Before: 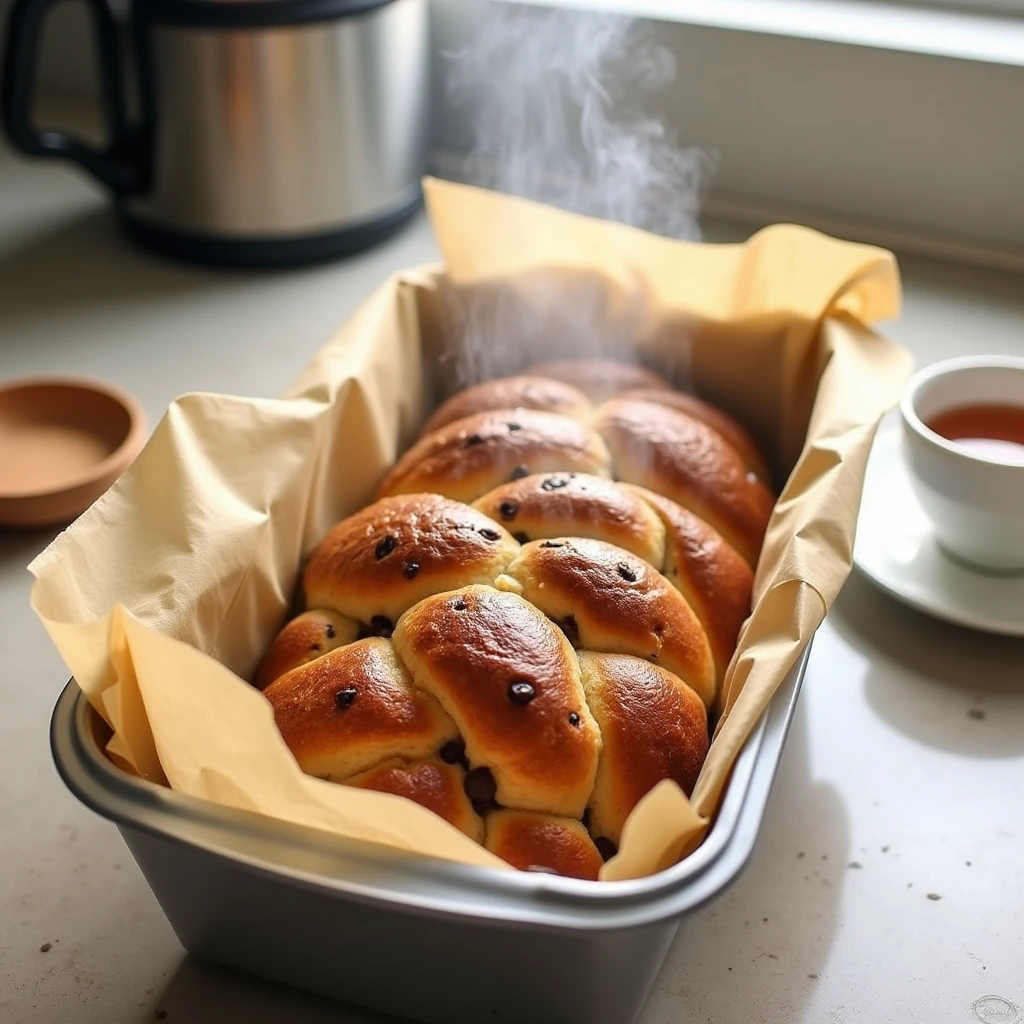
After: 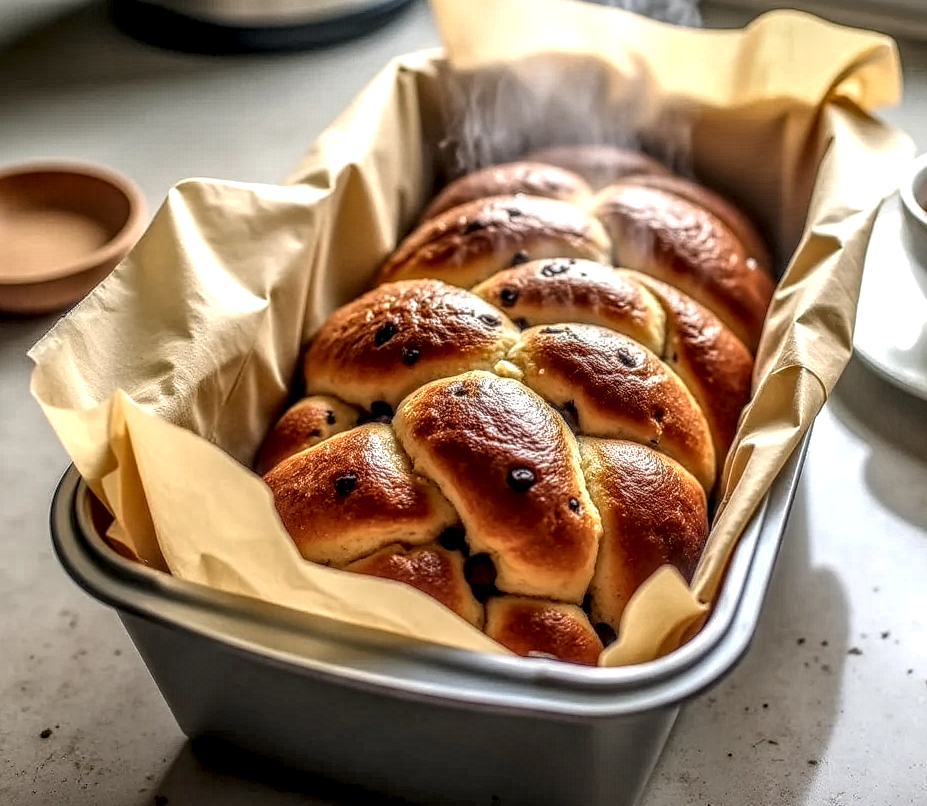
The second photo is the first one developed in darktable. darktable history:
local contrast: highlights 0%, shadows 0%, detail 300%, midtone range 0.3
crop: top 20.916%, right 9.437%, bottom 0.316%
